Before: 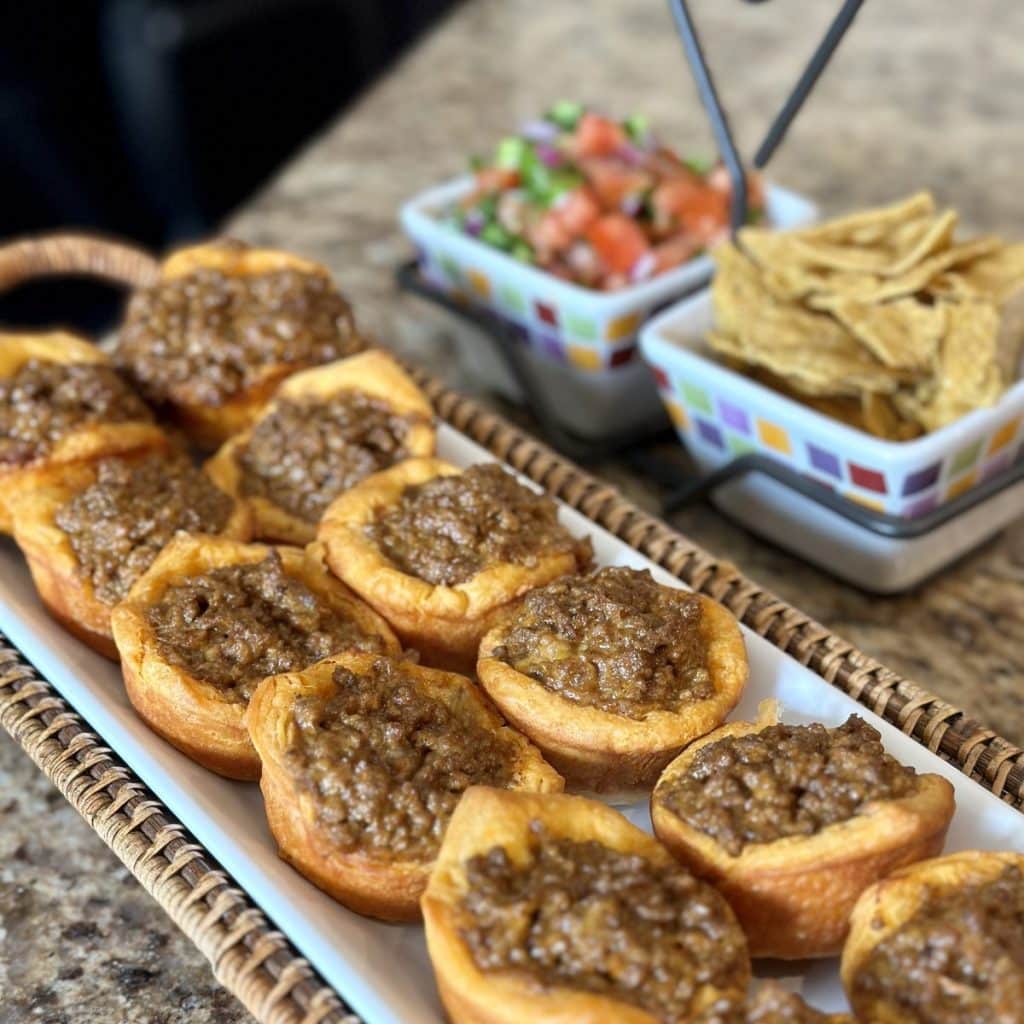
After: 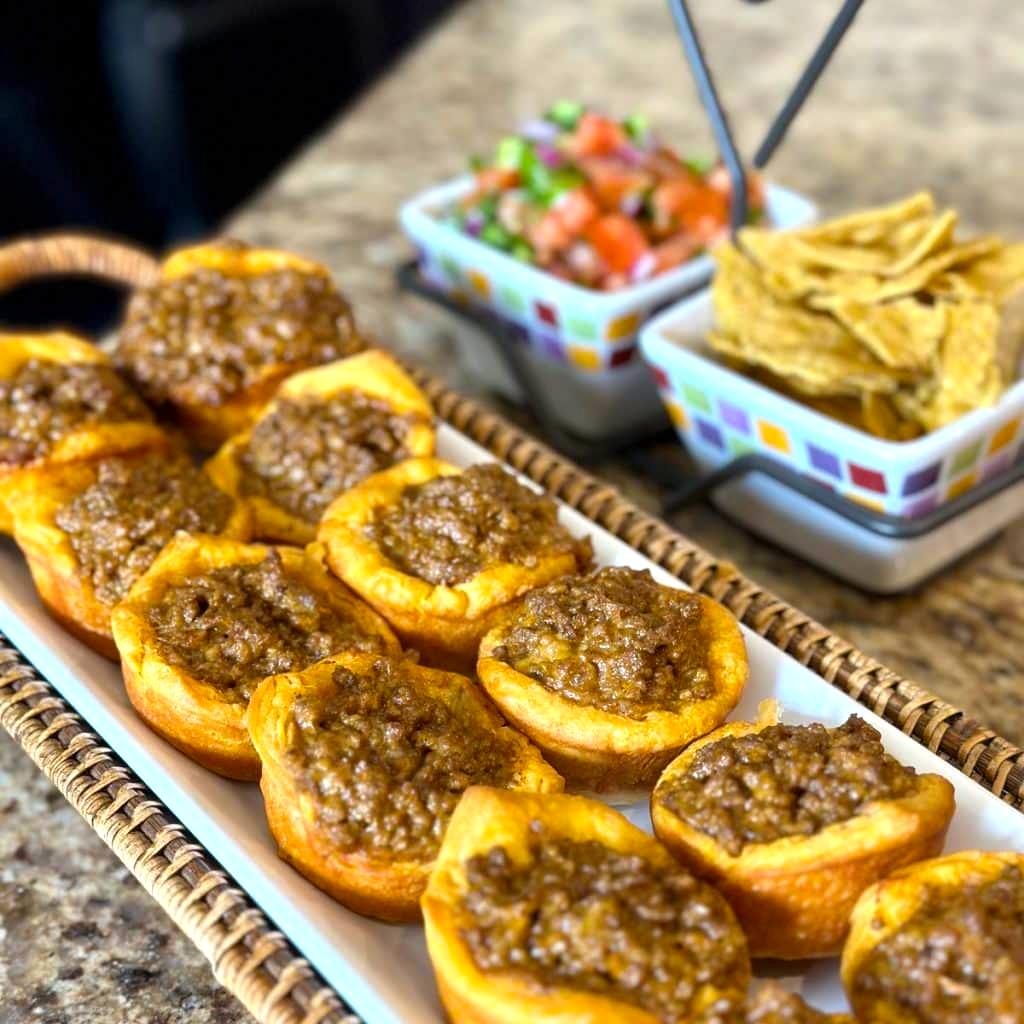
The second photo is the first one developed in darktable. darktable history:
color balance rgb: perceptual saturation grading › global saturation 25.876%, perceptual brilliance grading › global brilliance 11.568%, global vibrance 15.069%
